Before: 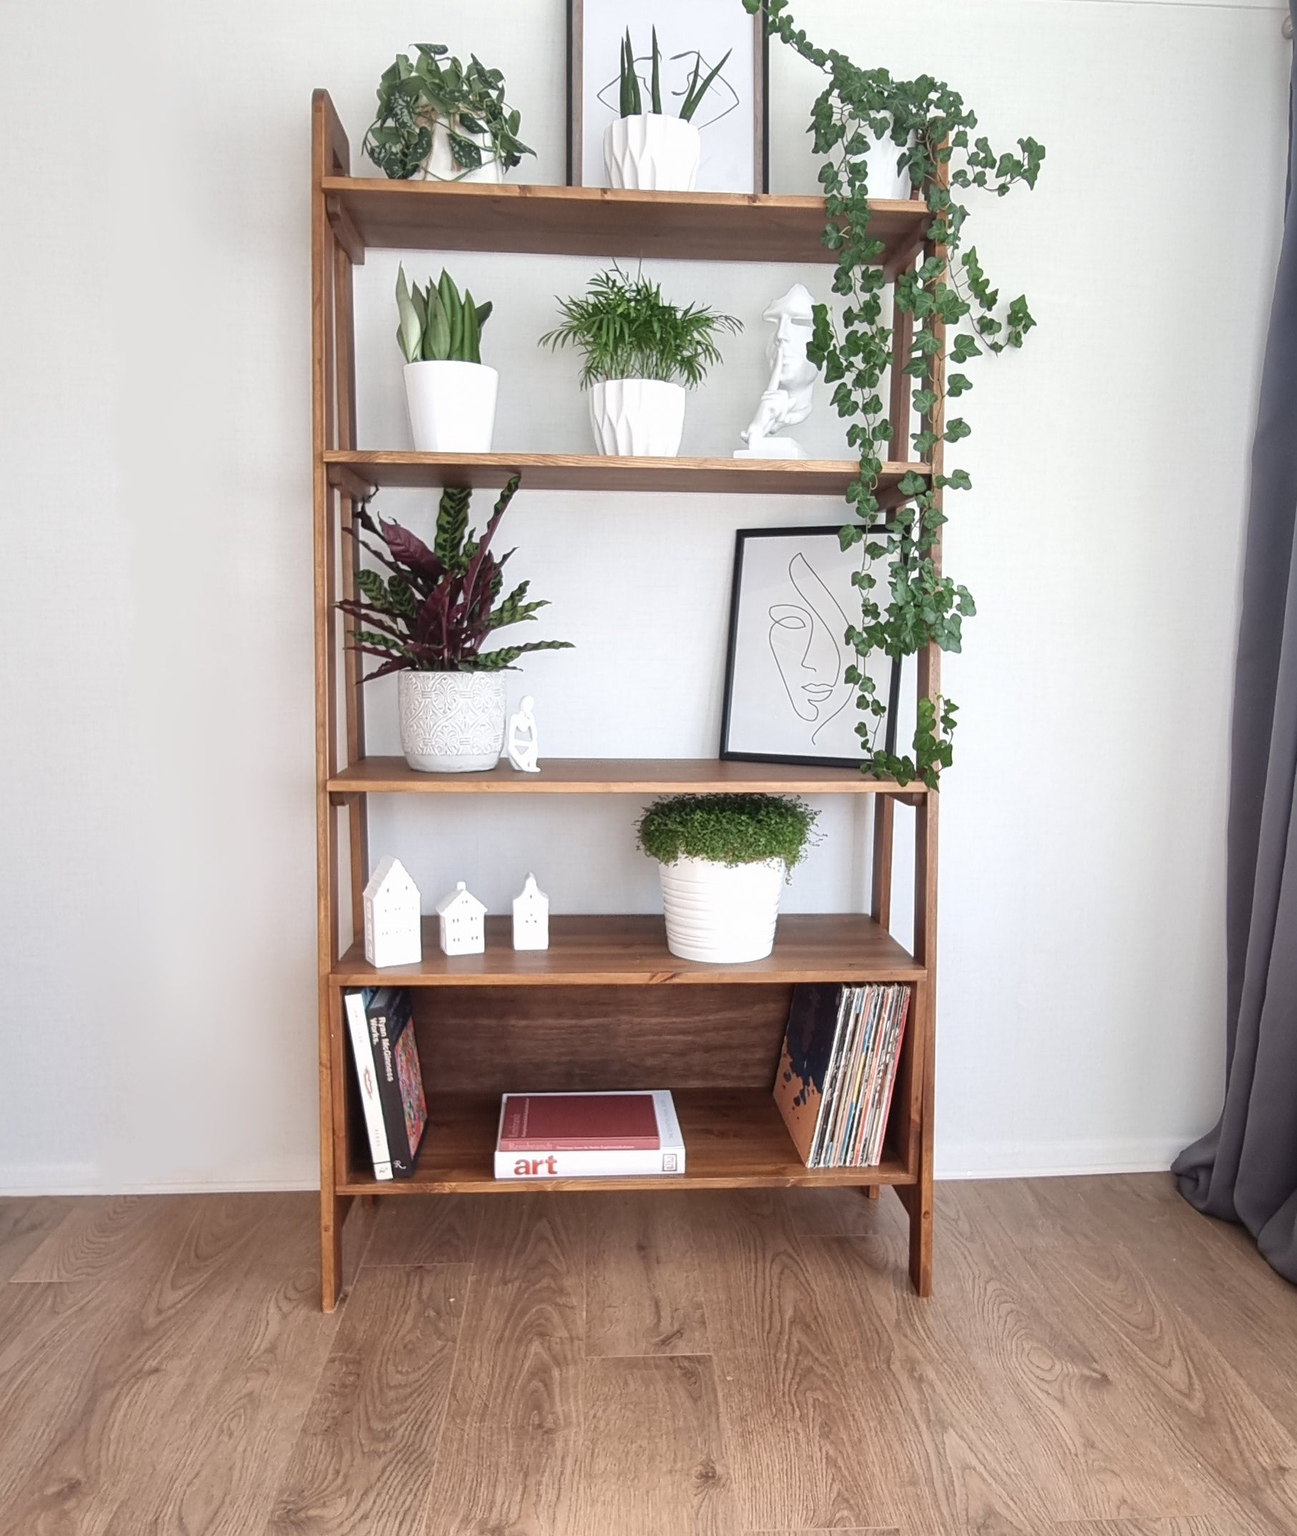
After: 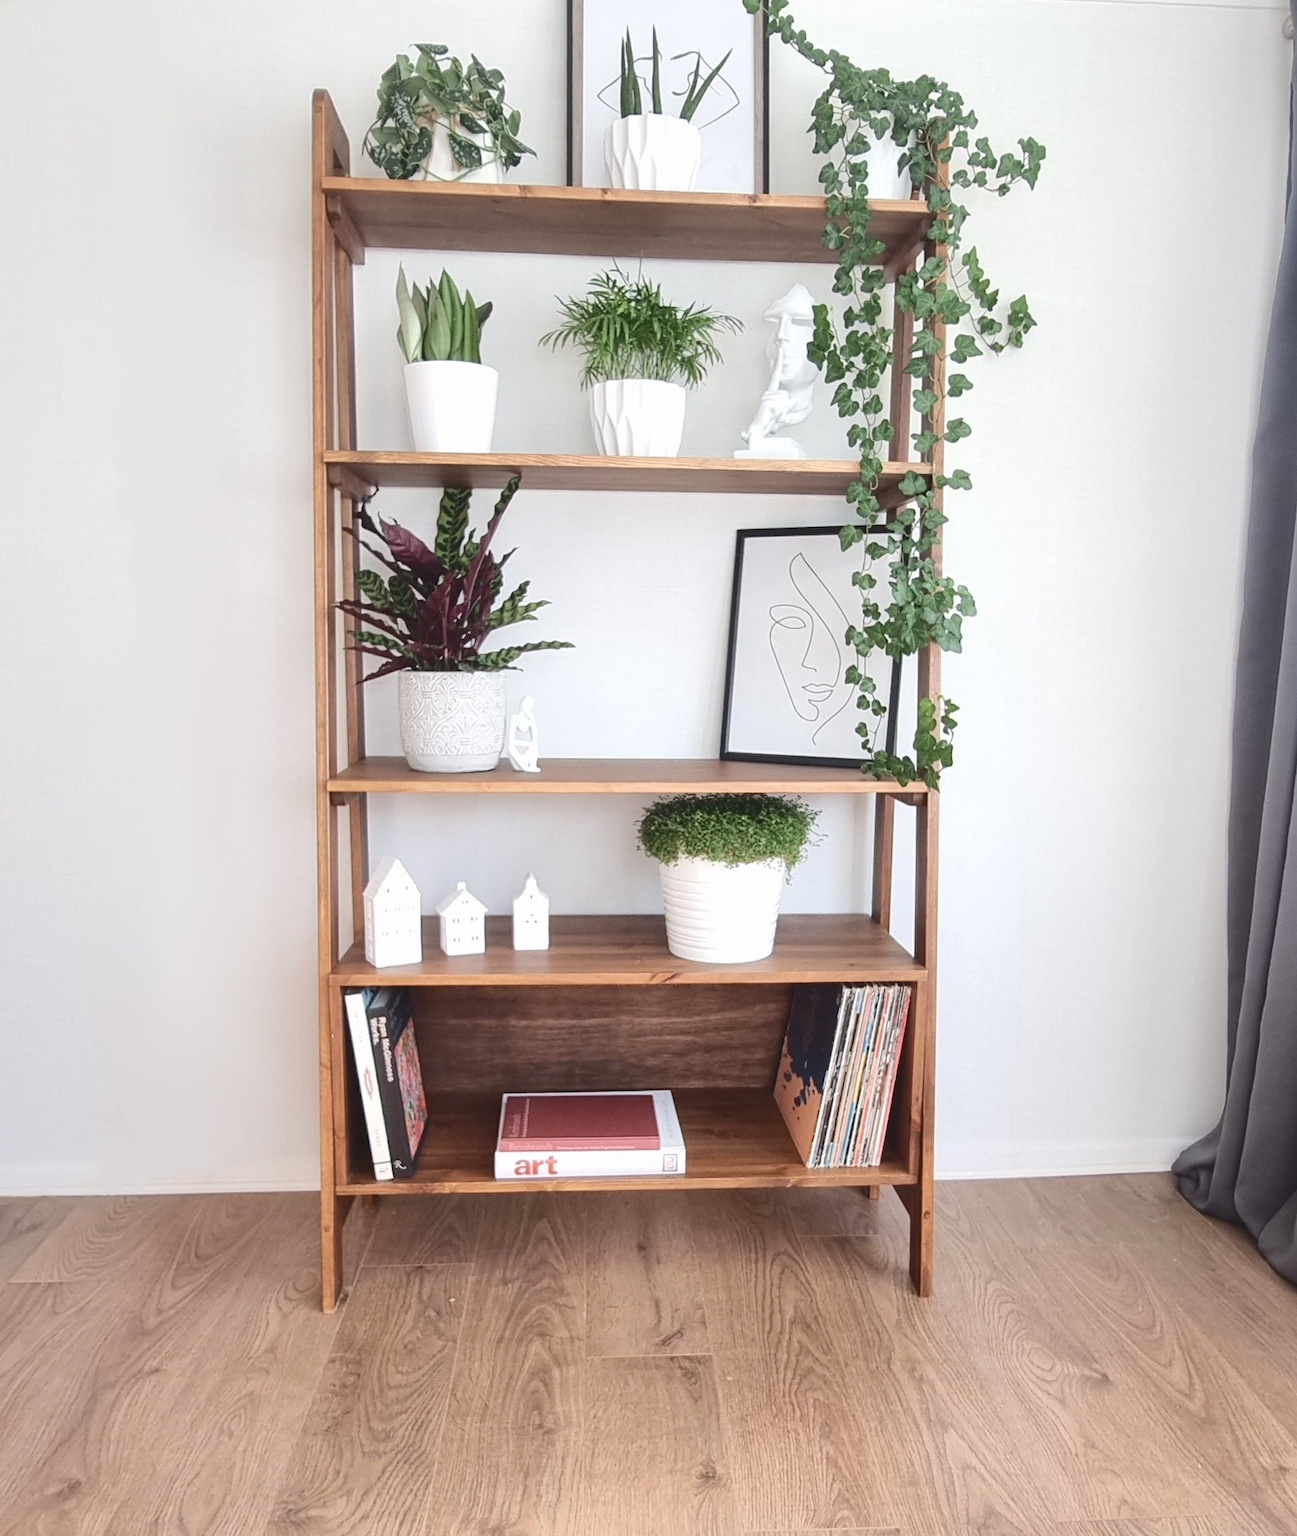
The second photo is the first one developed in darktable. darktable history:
tone curve: curves: ch0 [(0, 0) (0.003, 0.06) (0.011, 0.071) (0.025, 0.085) (0.044, 0.104) (0.069, 0.123) (0.1, 0.146) (0.136, 0.167) (0.177, 0.205) (0.224, 0.248) (0.277, 0.309) (0.335, 0.384) (0.399, 0.467) (0.468, 0.553) (0.543, 0.633) (0.623, 0.698) (0.709, 0.769) (0.801, 0.841) (0.898, 0.912) (1, 1)], color space Lab, independent channels
